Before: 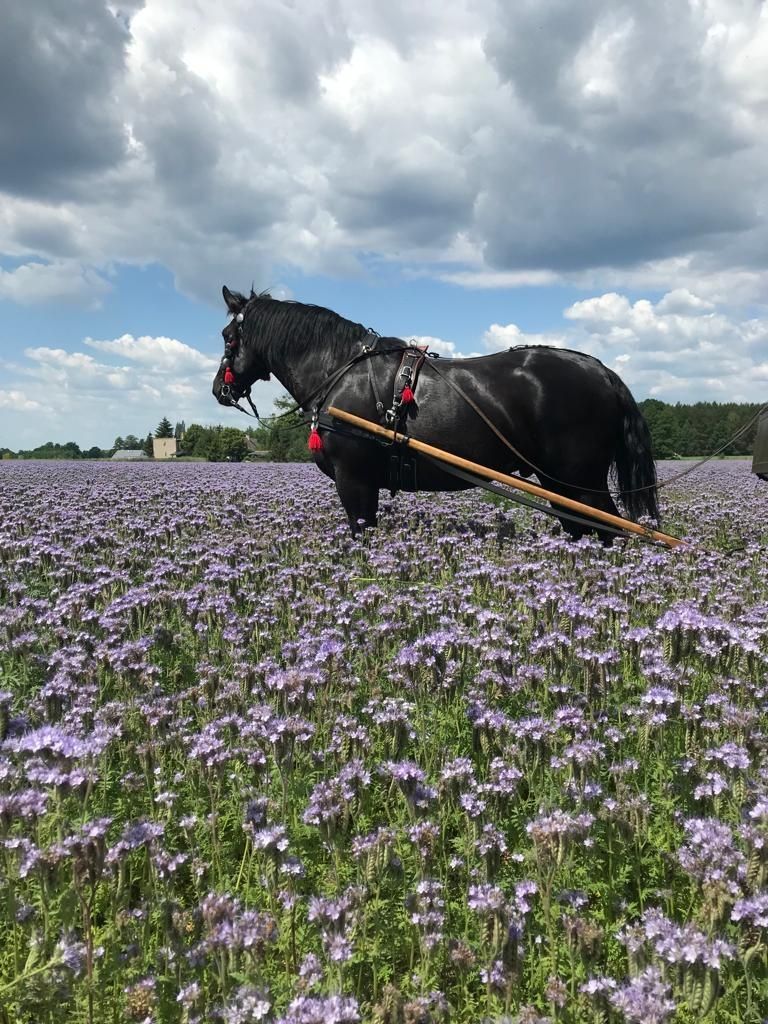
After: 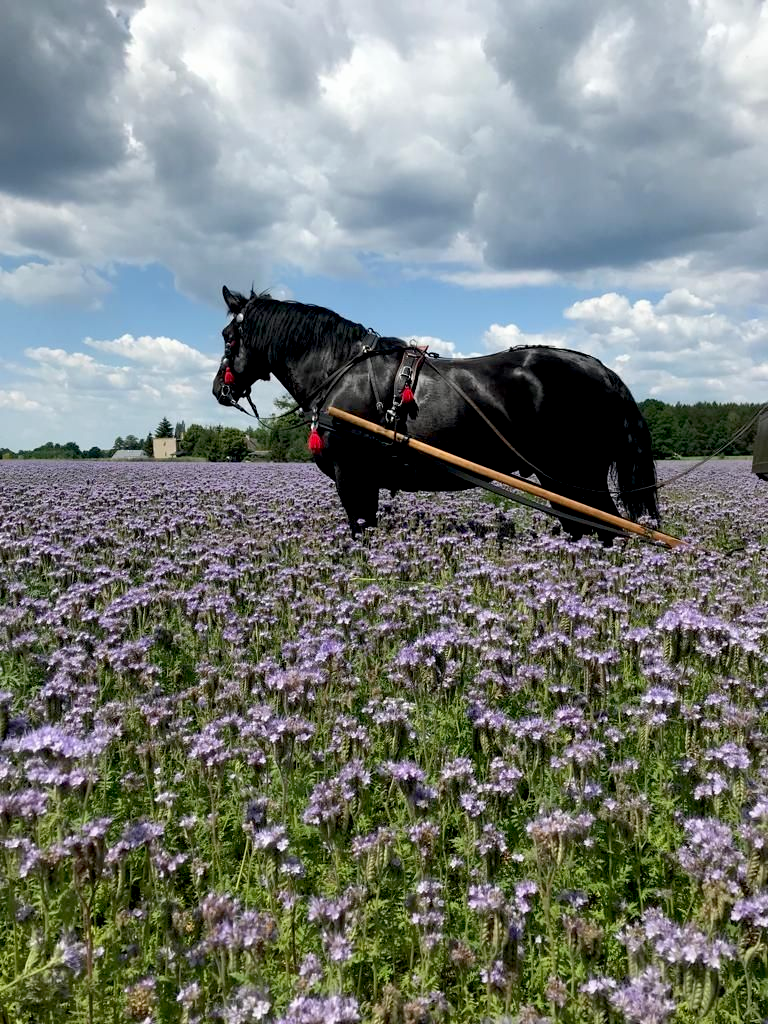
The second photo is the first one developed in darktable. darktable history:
tone equalizer: -8 EV -0.55 EV
exposure: black level correction 0.016, exposure -0.009 EV, compensate highlight preservation false
